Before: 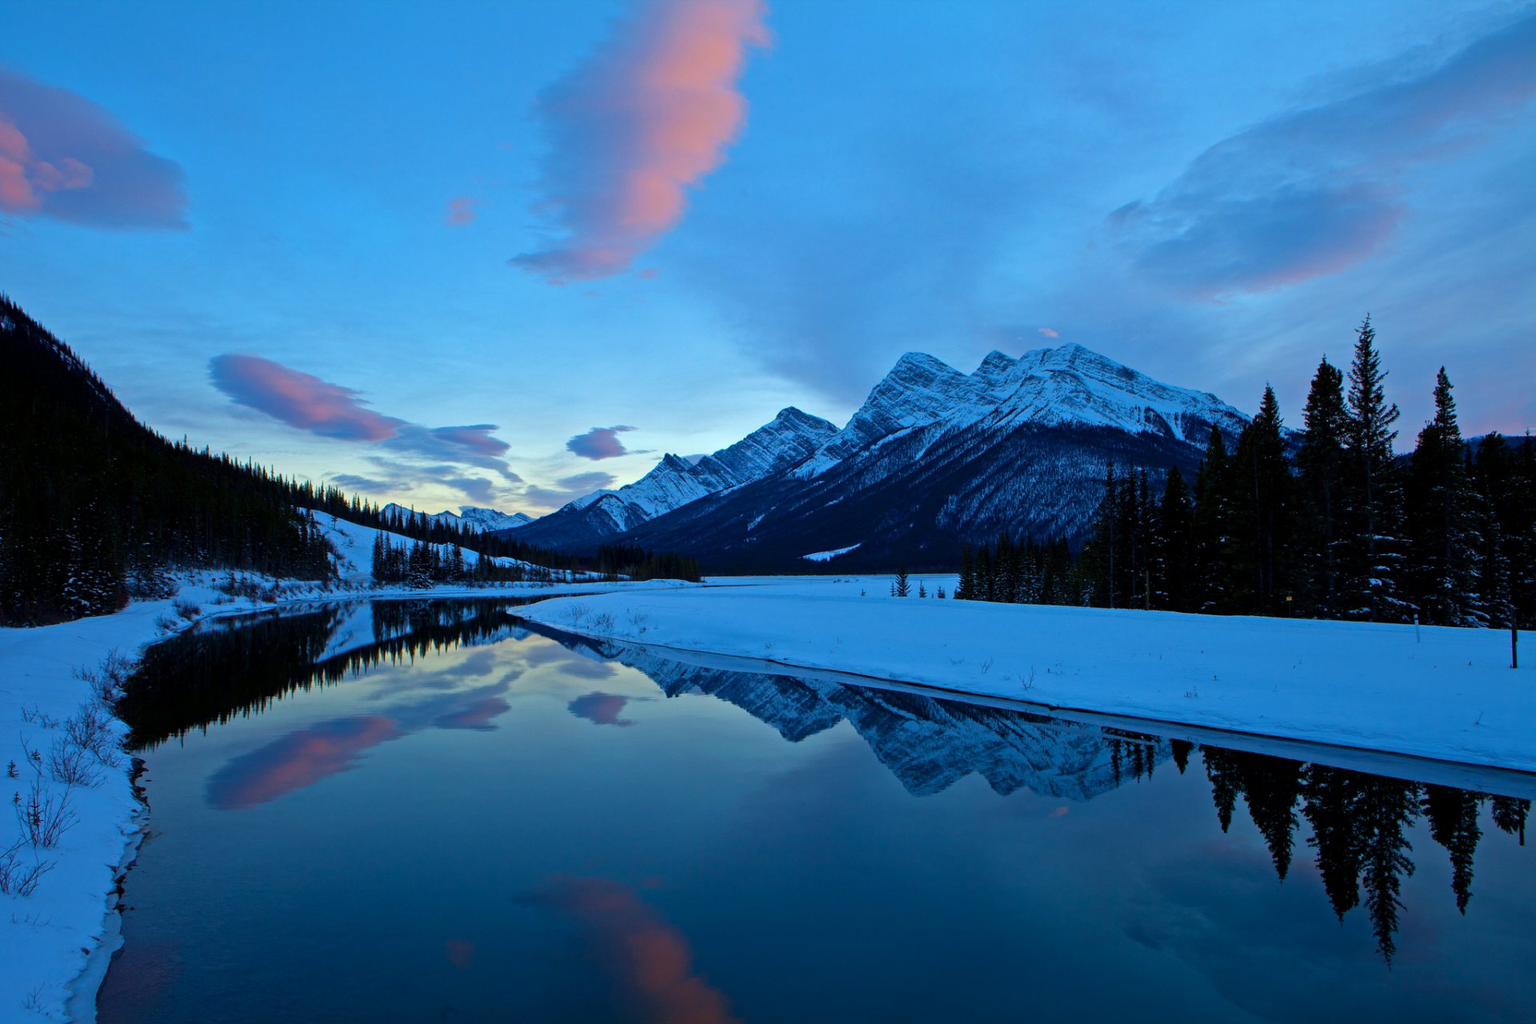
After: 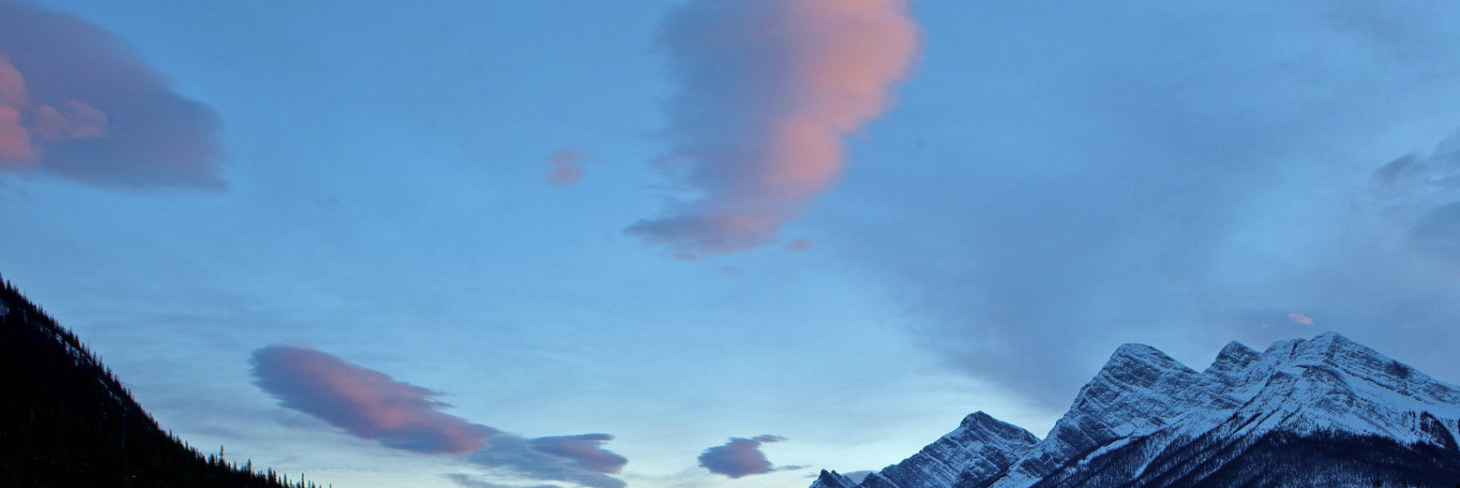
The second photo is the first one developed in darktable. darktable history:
crop: left 0.533%, top 7.639%, right 23.426%, bottom 54.214%
contrast brightness saturation: contrast 0.06, brightness -0.015, saturation -0.245
